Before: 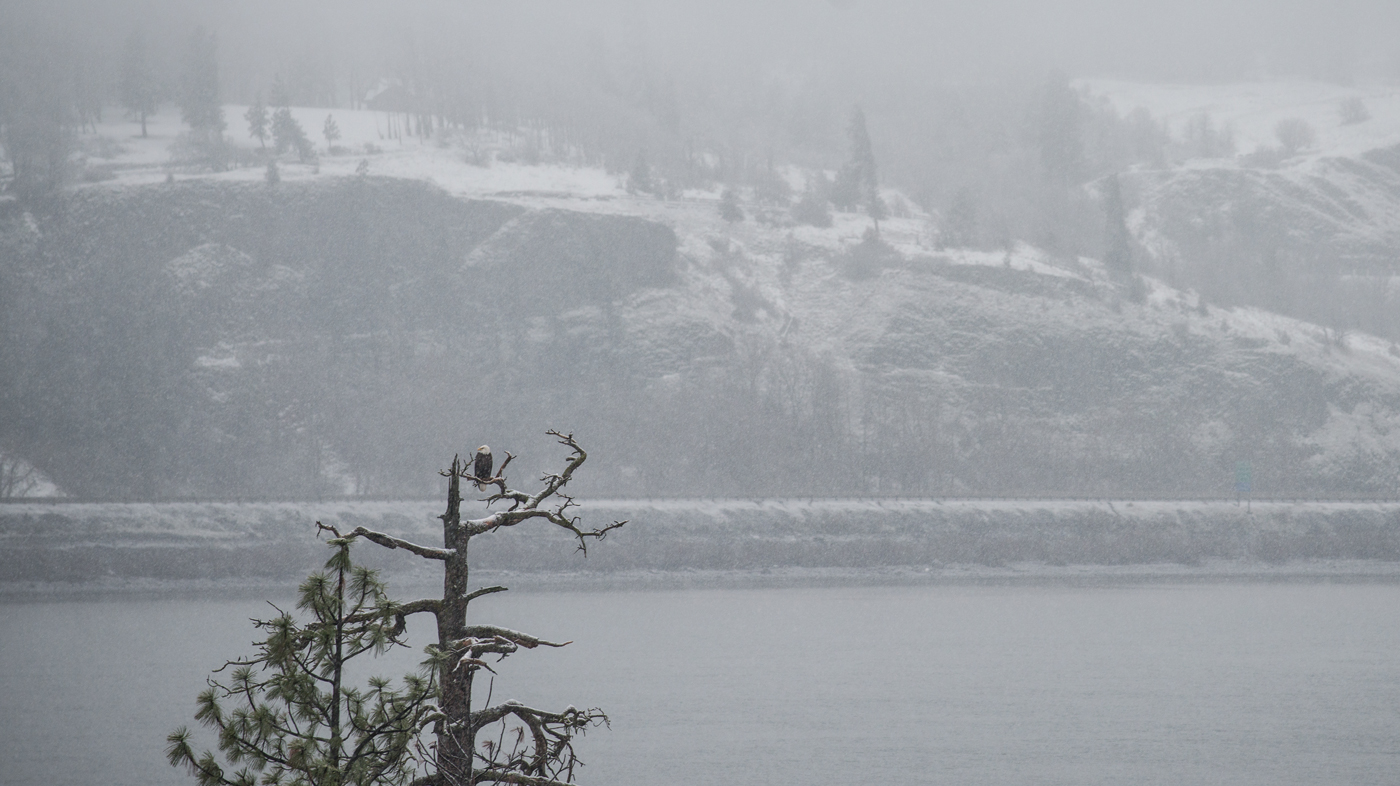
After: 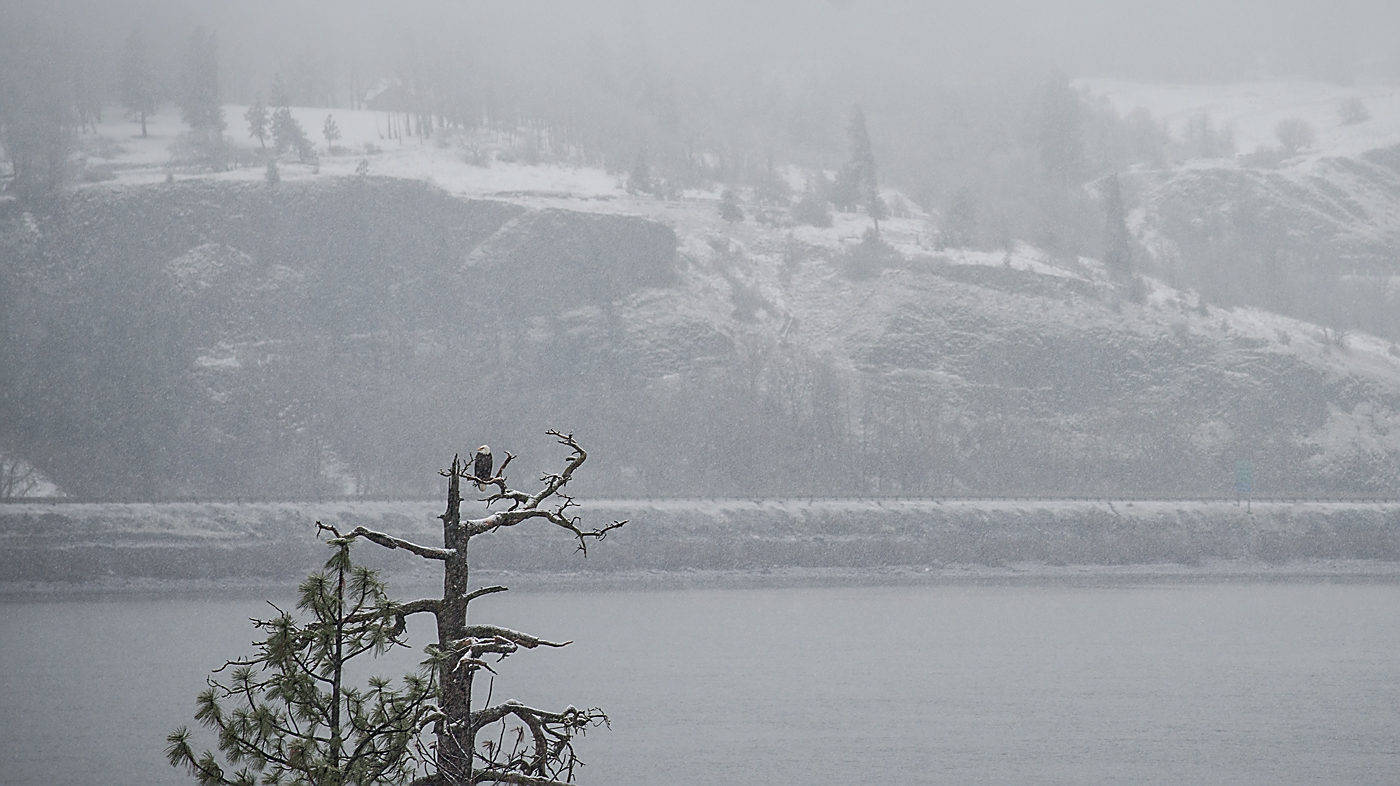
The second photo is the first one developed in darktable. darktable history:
sharpen: radius 1.4, amount 1.25, threshold 0.7
contrast brightness saturation: saturation -0.04
